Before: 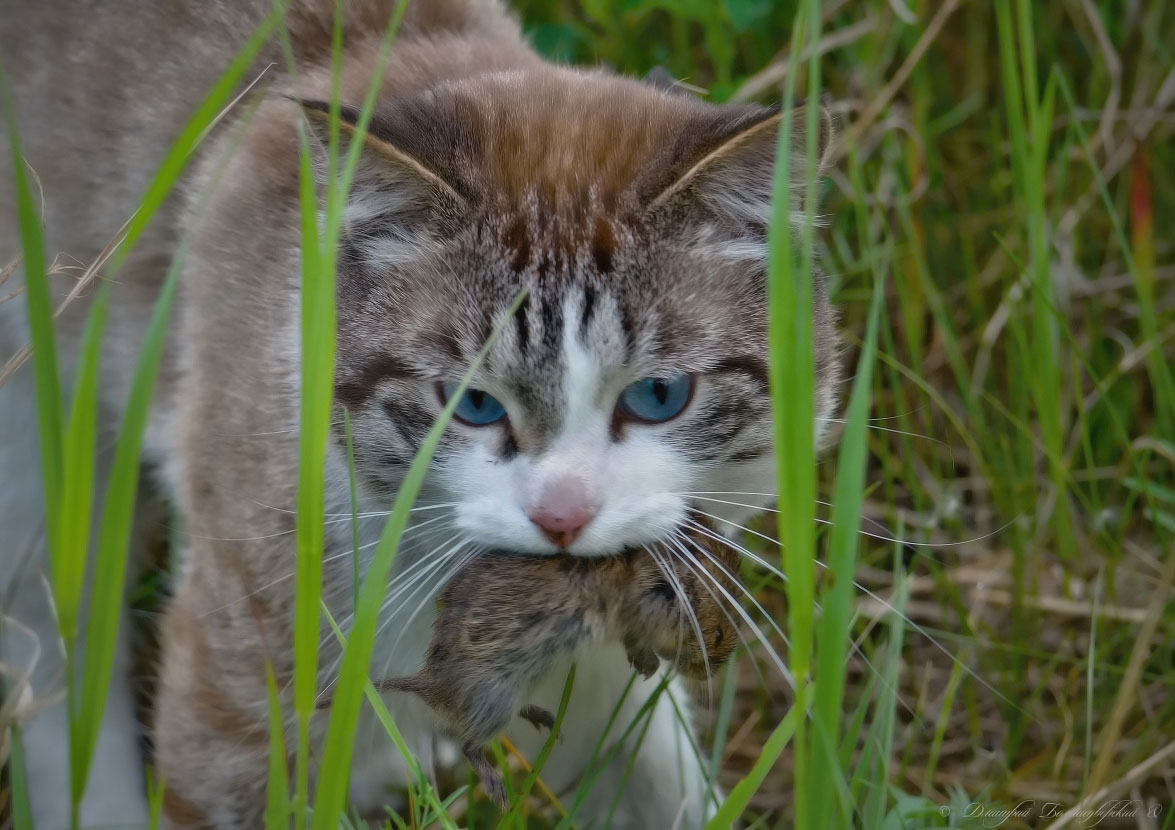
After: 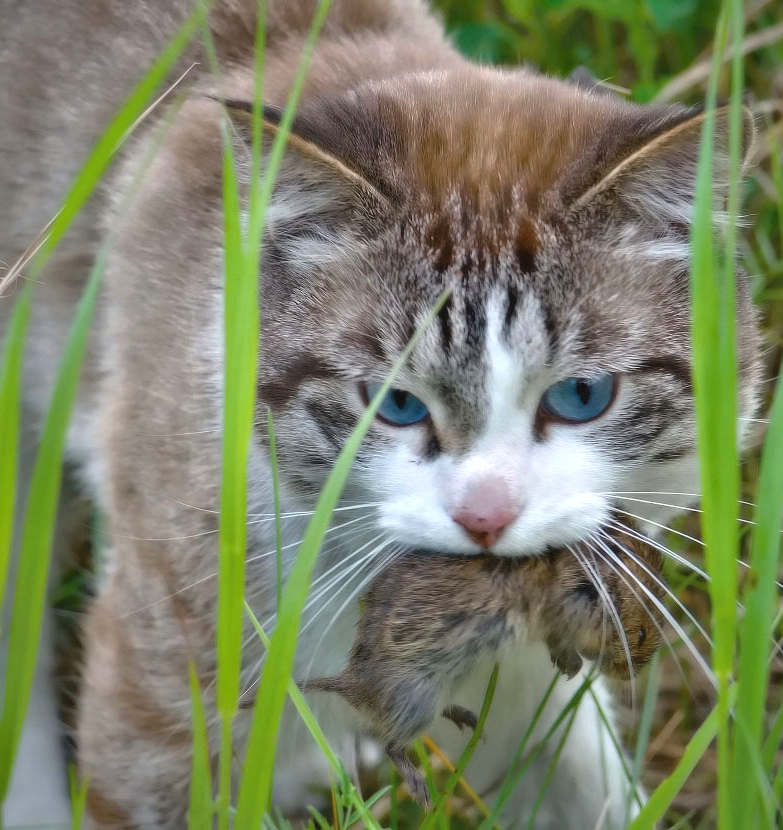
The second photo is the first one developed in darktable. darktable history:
crop and rotate: left 6.617%, right 26.717%
exposure: black level correction 0, exposure 0.7 EV, compensate exposure bias true, compensate highlight preservation false
tone equalizer: on, module defaults
